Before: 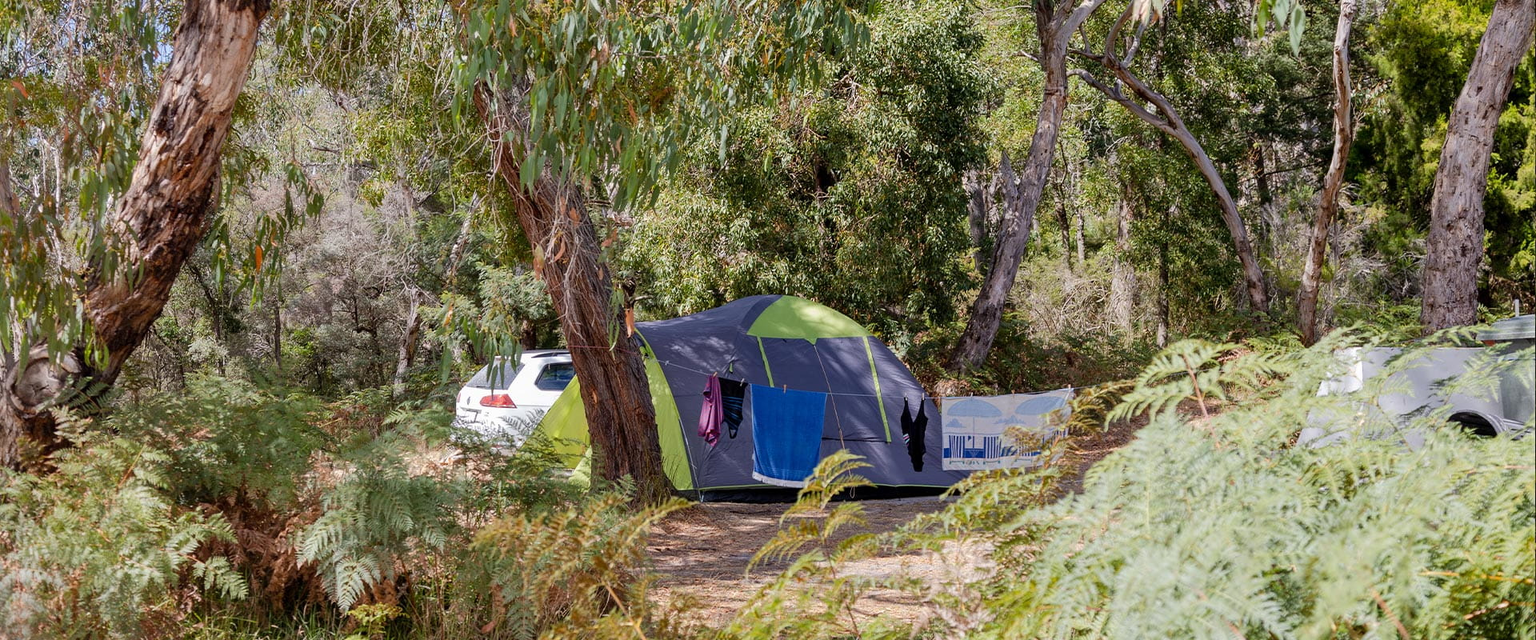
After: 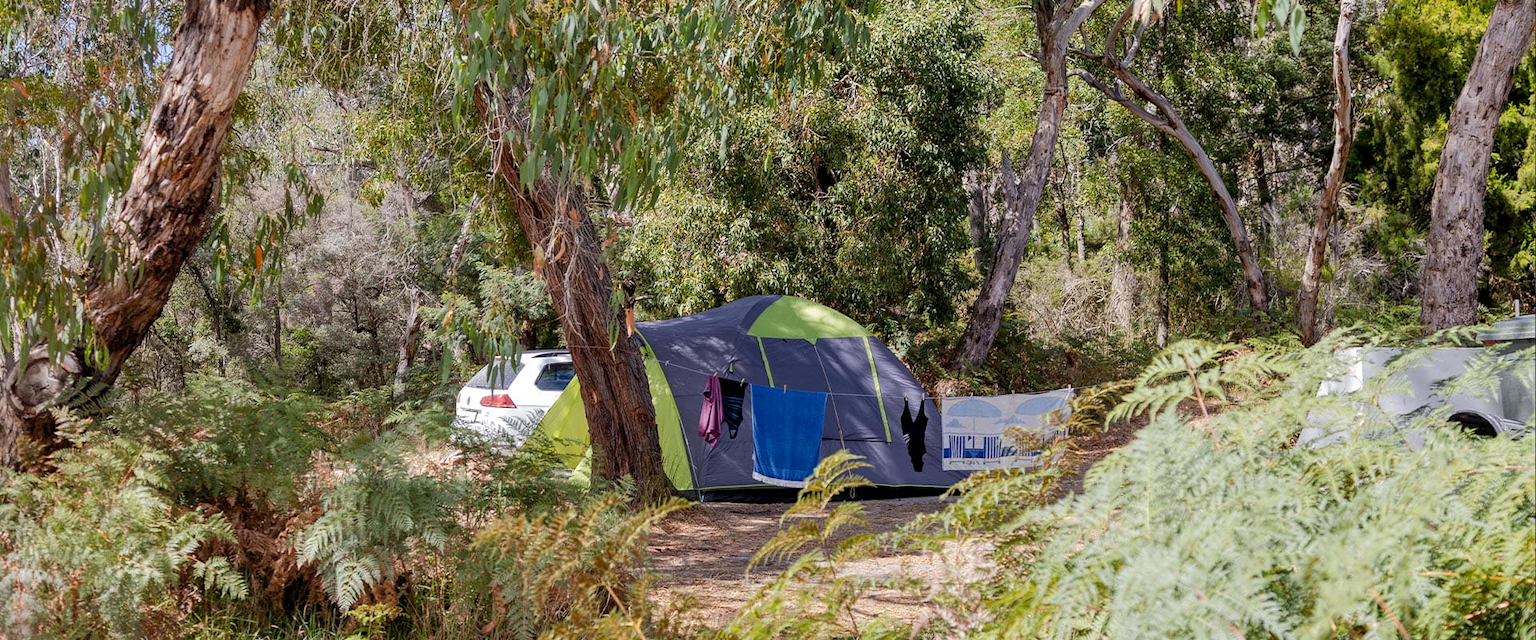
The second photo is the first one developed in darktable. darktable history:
local contrast: highlights 101%, shadows 99%, detail 119%, midtone range 0.2
